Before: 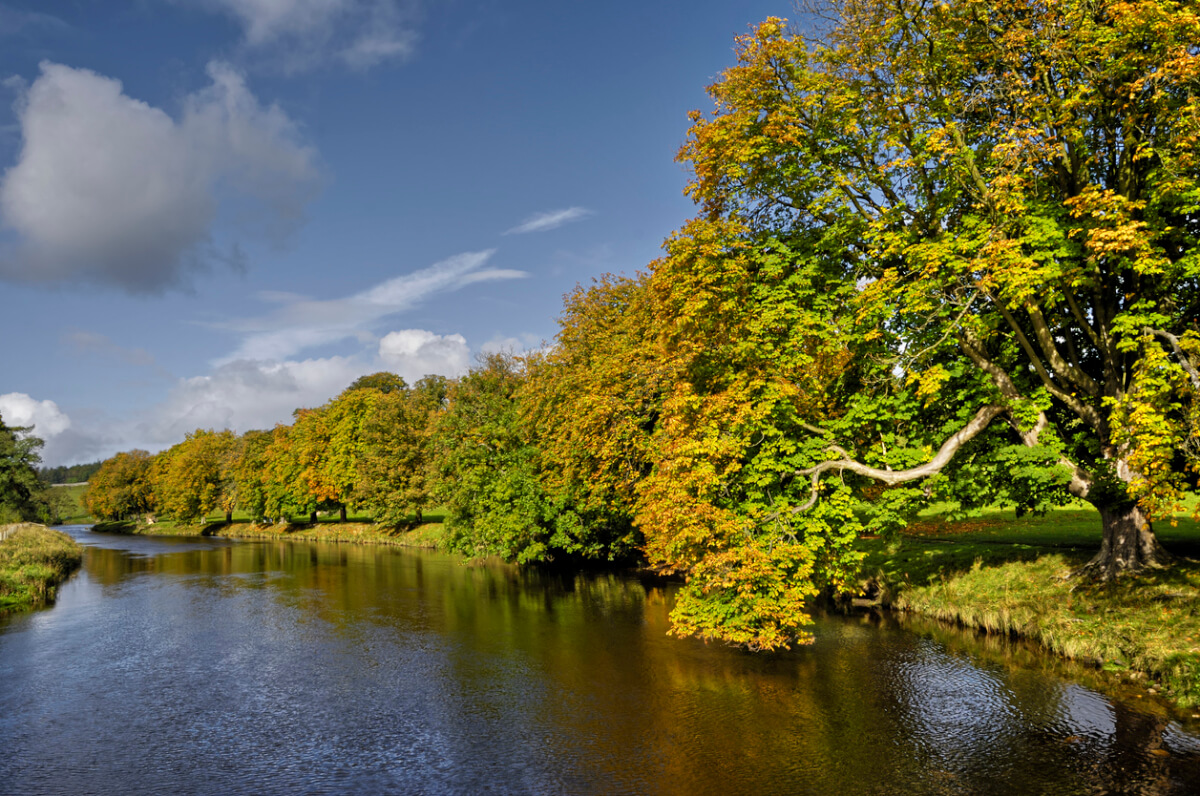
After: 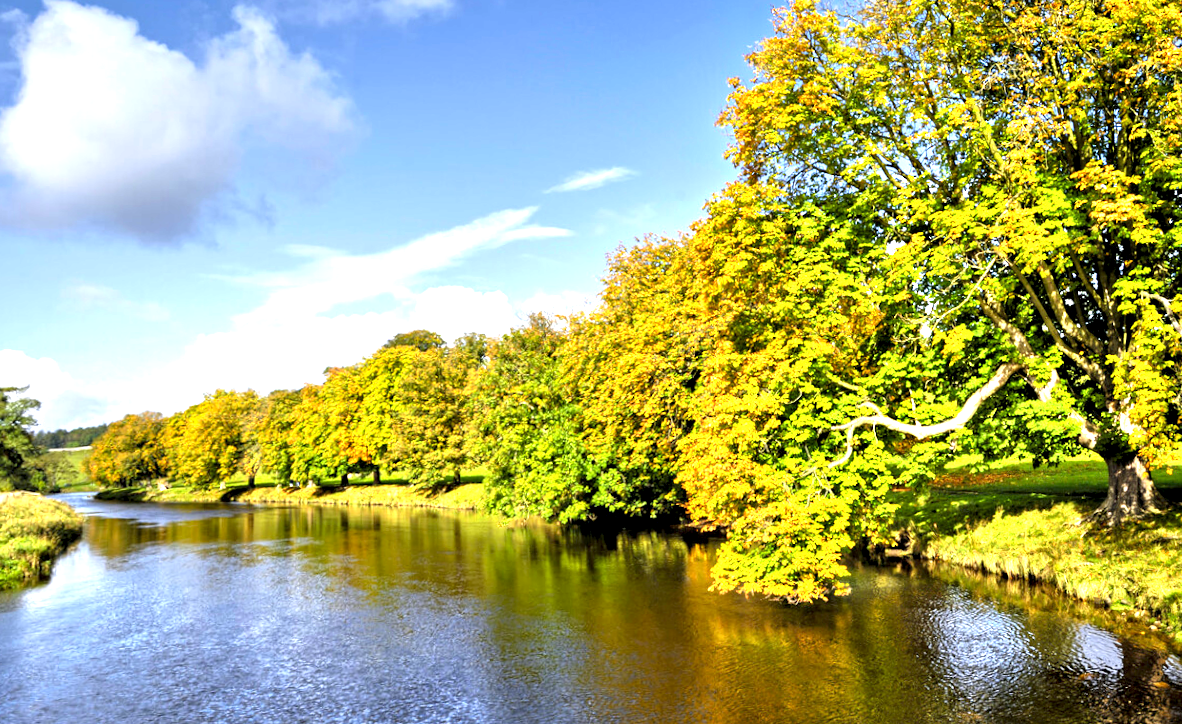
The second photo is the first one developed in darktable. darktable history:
white balance: red 0.974, blue 1.044
rotate and perspective: rotation -0.013°, lens shift (vertical) -0.027, lens shift (horizontal) 0.178, crop left 0.016, crop right 0.989, crop top 0.082, crop bottom 0.918
exposure: black level correction 0.001, exposure 1.646 EV, compensate exposure bias true, compensate highlight preservation false
contrast equalizer: octaves 7, y [[0.6 ×6], [0.55 ×6], [0 ×6], [0 ×6], [0 ×6]], mix 0.3
